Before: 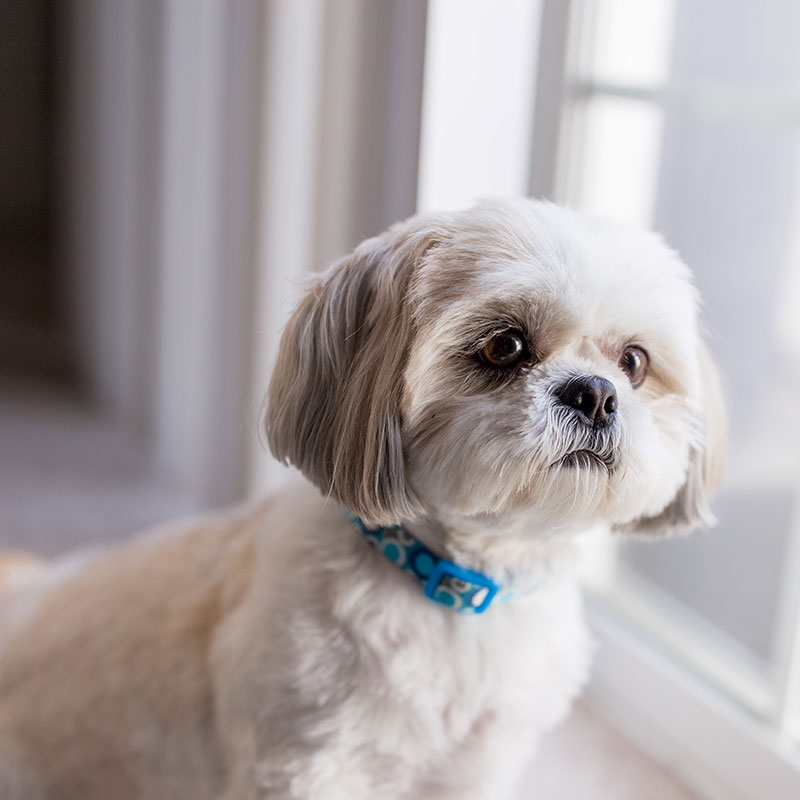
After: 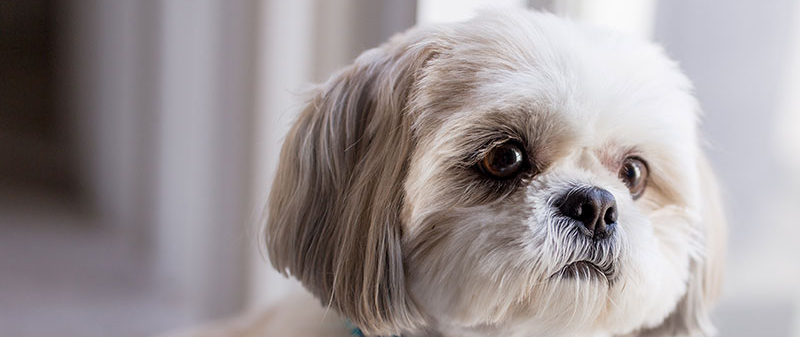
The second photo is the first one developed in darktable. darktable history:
crop and rotate: top 23.645%, bottom 34.152%
